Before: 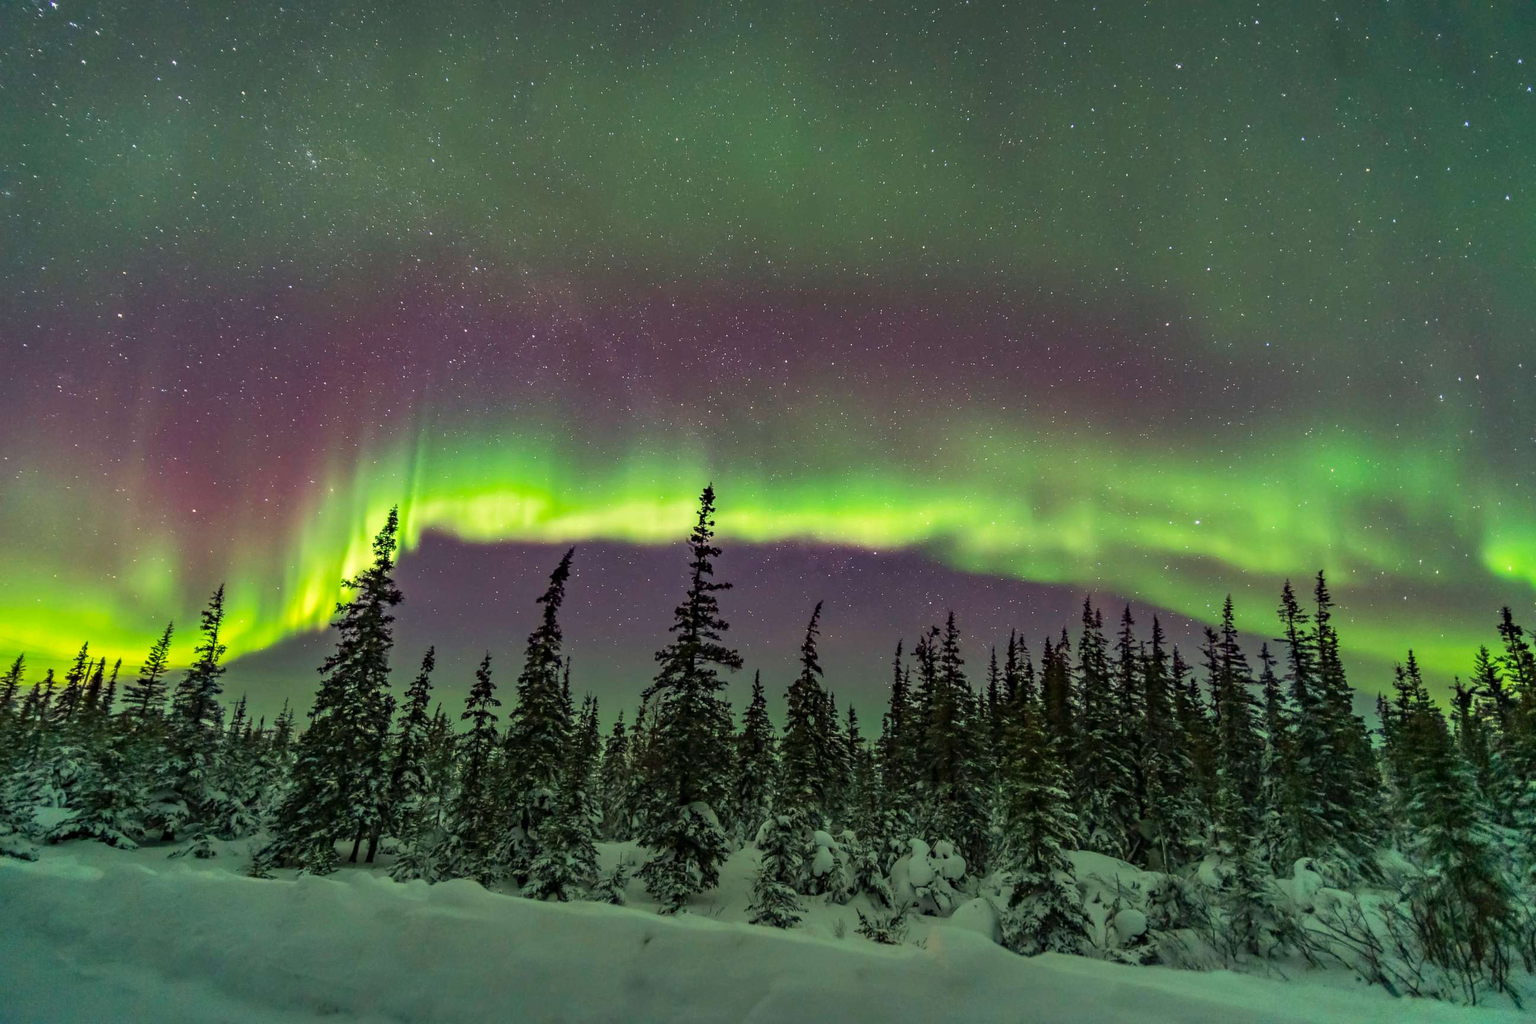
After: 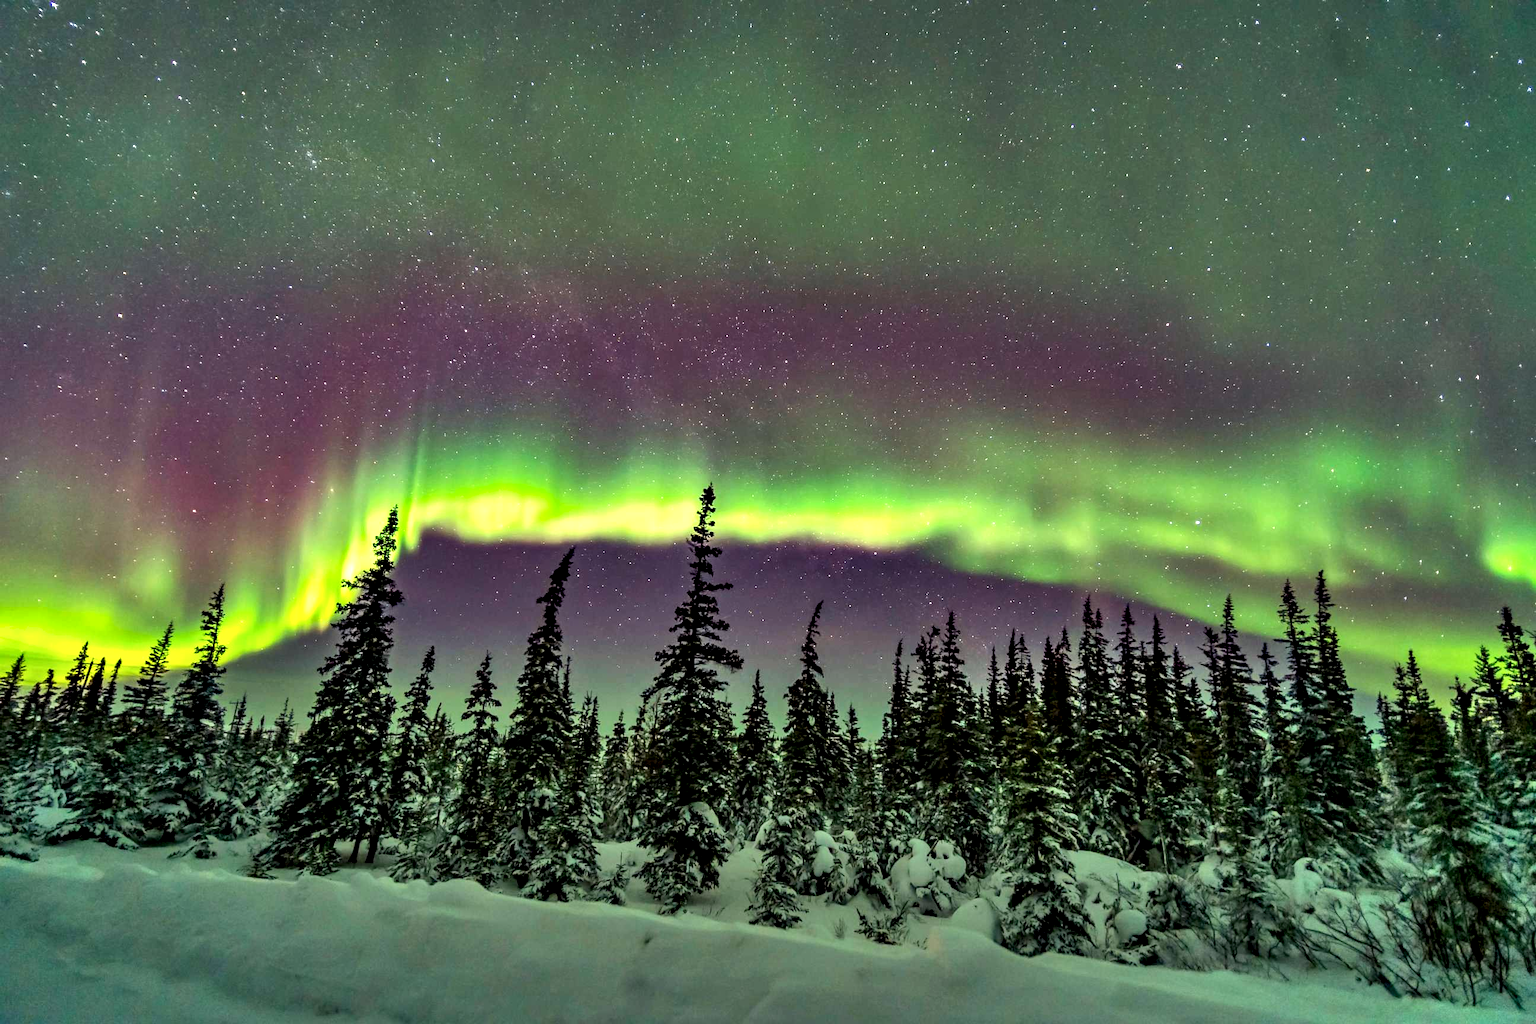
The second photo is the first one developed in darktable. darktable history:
shadows and highlights: soften with gaussian
contrast equalizer: octaves 7, y [[0.6 ×6], [0.55 ×6], [0 ×6], [0 ×6], [0 ×6]]
